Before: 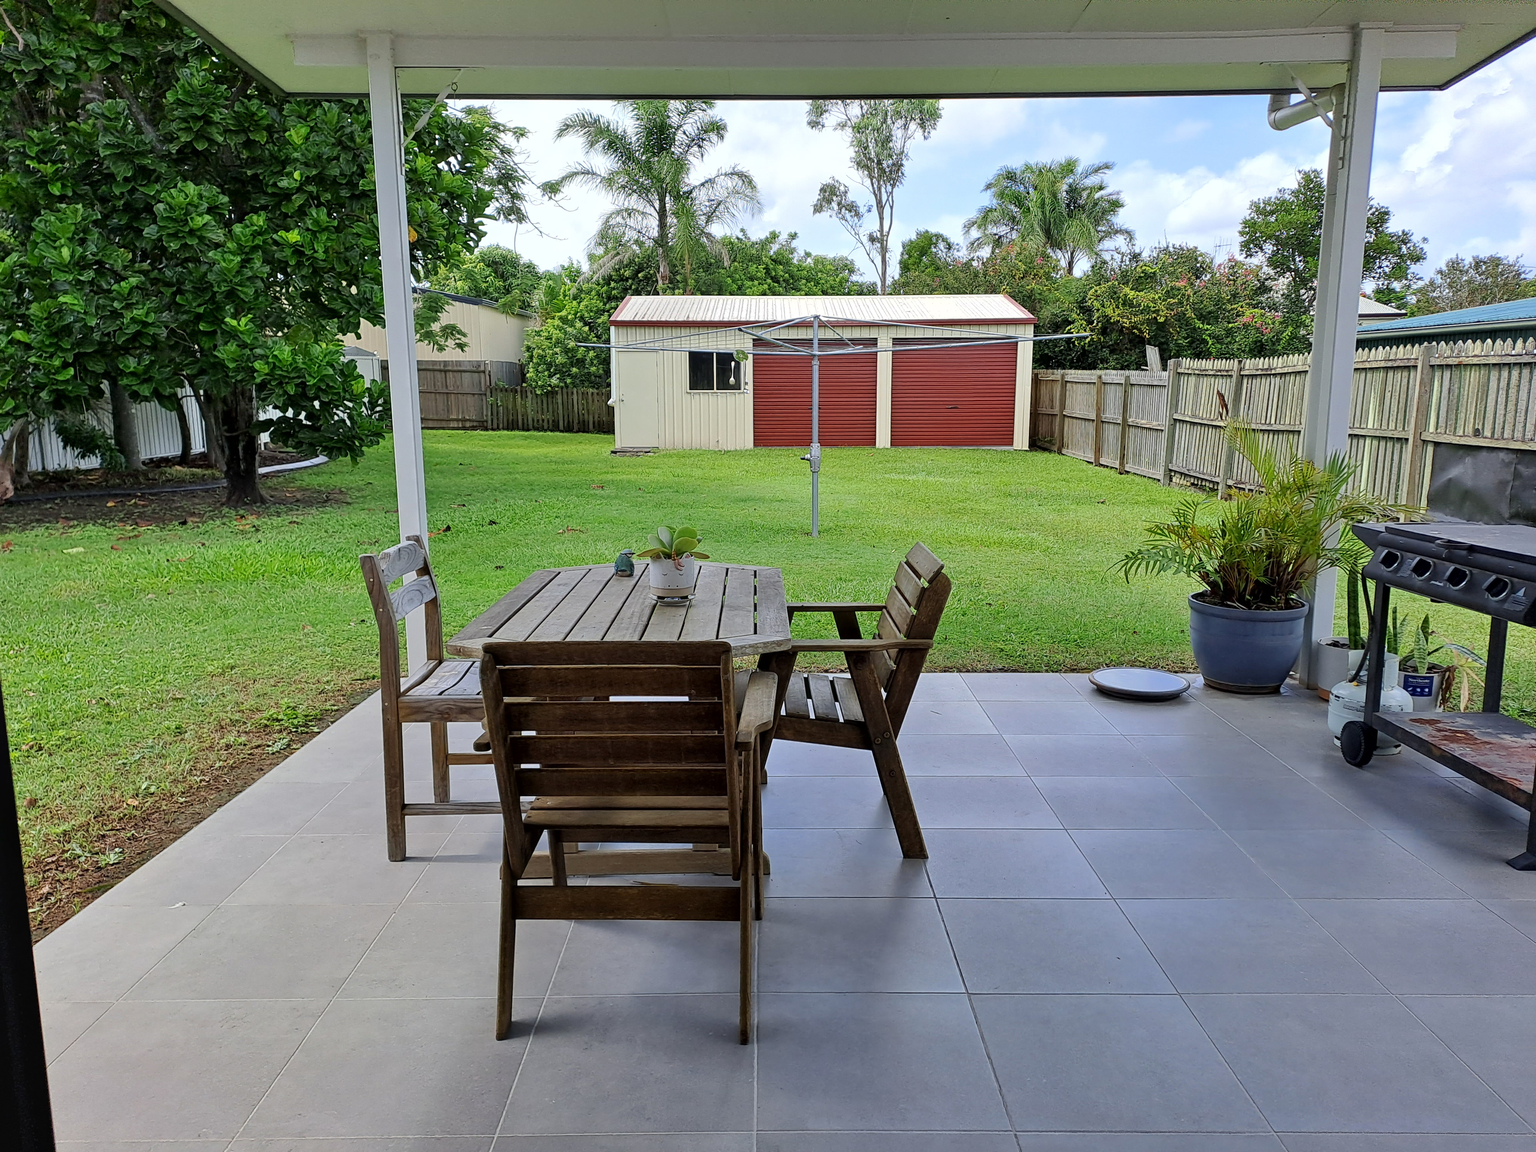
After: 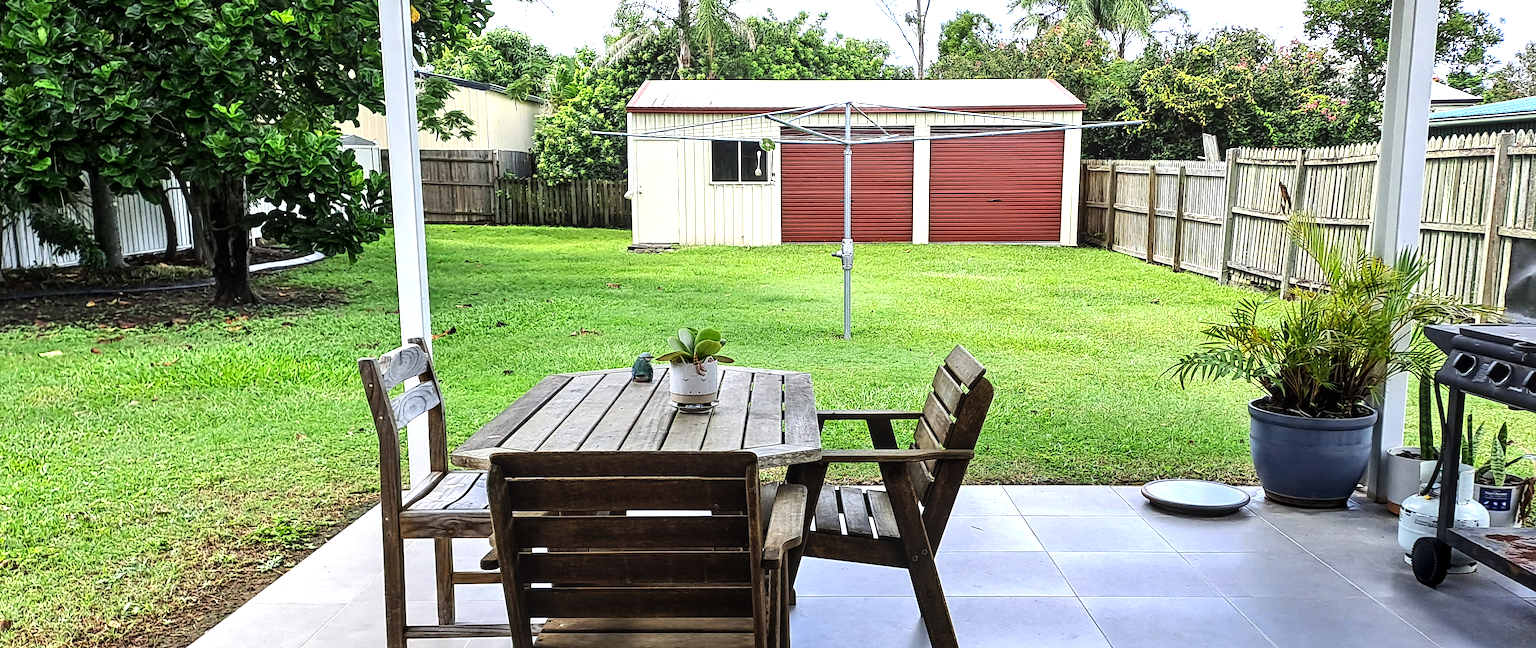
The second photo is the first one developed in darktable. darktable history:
exposure: exposure 0.2 EV, compensate highlight preservation false
tone equalizer: -8 EV -1.08 EV, -7 EV -1.01 EV, -6 EV -0.867 EV, -5 EV -0.578 EV, -3 EV 0.578 EV, -2 EV 0.867 EV, -1 EV 1.01 EV, +0 EV 1.08 EV, edges refinement/feathering 500, mask exposure compensation -1.57 EV, preserve details no
local contrast: on, module defaults
crop: left 1.744%, top 19.225%, right 5.069%, bottom 28.357%
